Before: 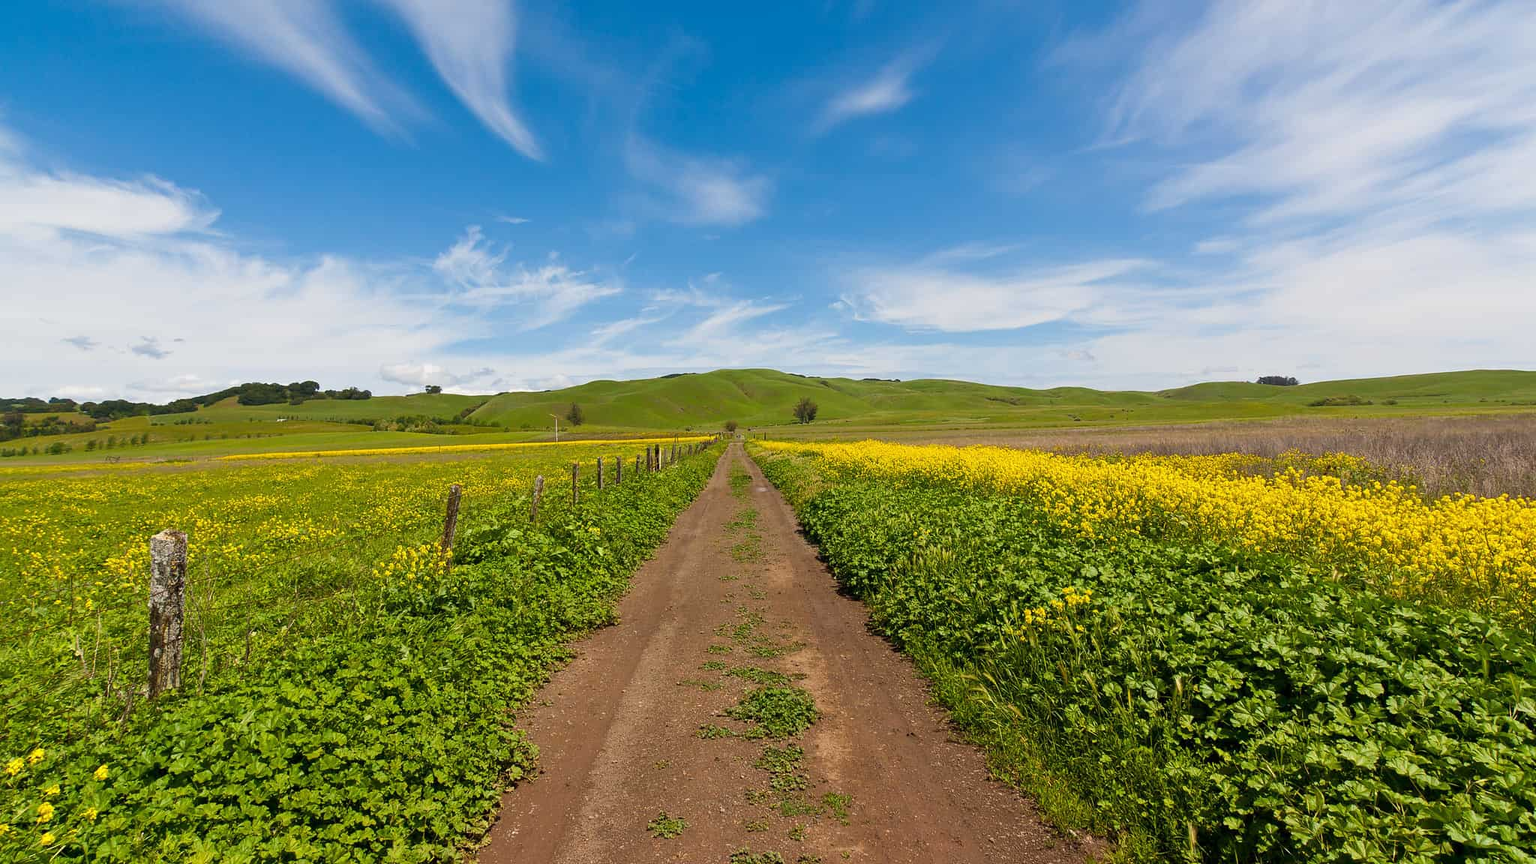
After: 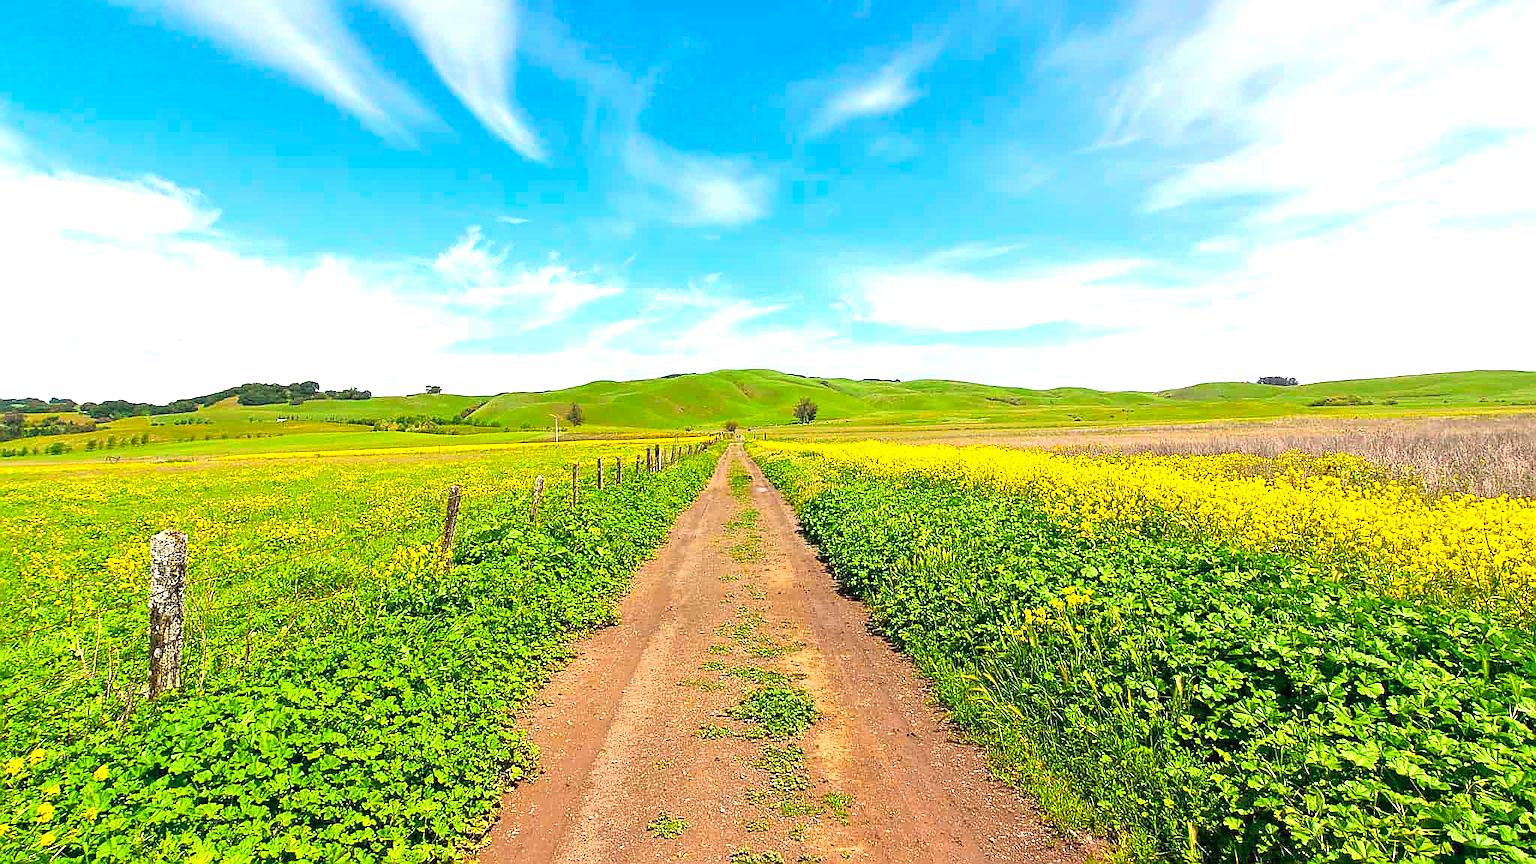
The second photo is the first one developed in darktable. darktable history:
local contrast: highlights 100%, shadows 100%, detail 131%, midtone range 0.2
tone curve: curves: ch0 [(0, 0.036) (0.053, 0.068) (0.211, 0.217) (0.519, 0.513) (0.847, 0.82) (0.991, 0.914)]; ch1 [(0, 0) (0.276, 0.206) (0.412, 0.353) (0.482, 0.475) (0.495, 0.5) (0.509, 0.502) (0.563, 0.57) (0.667, 0.672) (0.788, 0.809) (1, 1)]; ch2 [(0, 0) (0.438, 0.456) (0.473, 0.47) (0.503, 0.503) (0.523, 0.528) (0.562, 0.571) (0.612, 0.61) (0.679, 0.72) (1, 1)], color space Lab, independent channels, preserve colors none
exposure: black level correction 0, exposure 1.45 EV, compensate exposure bias true, compensate highlight preservation false
sharpen: radius 1.4, amount 1.25, threshold 0.7
